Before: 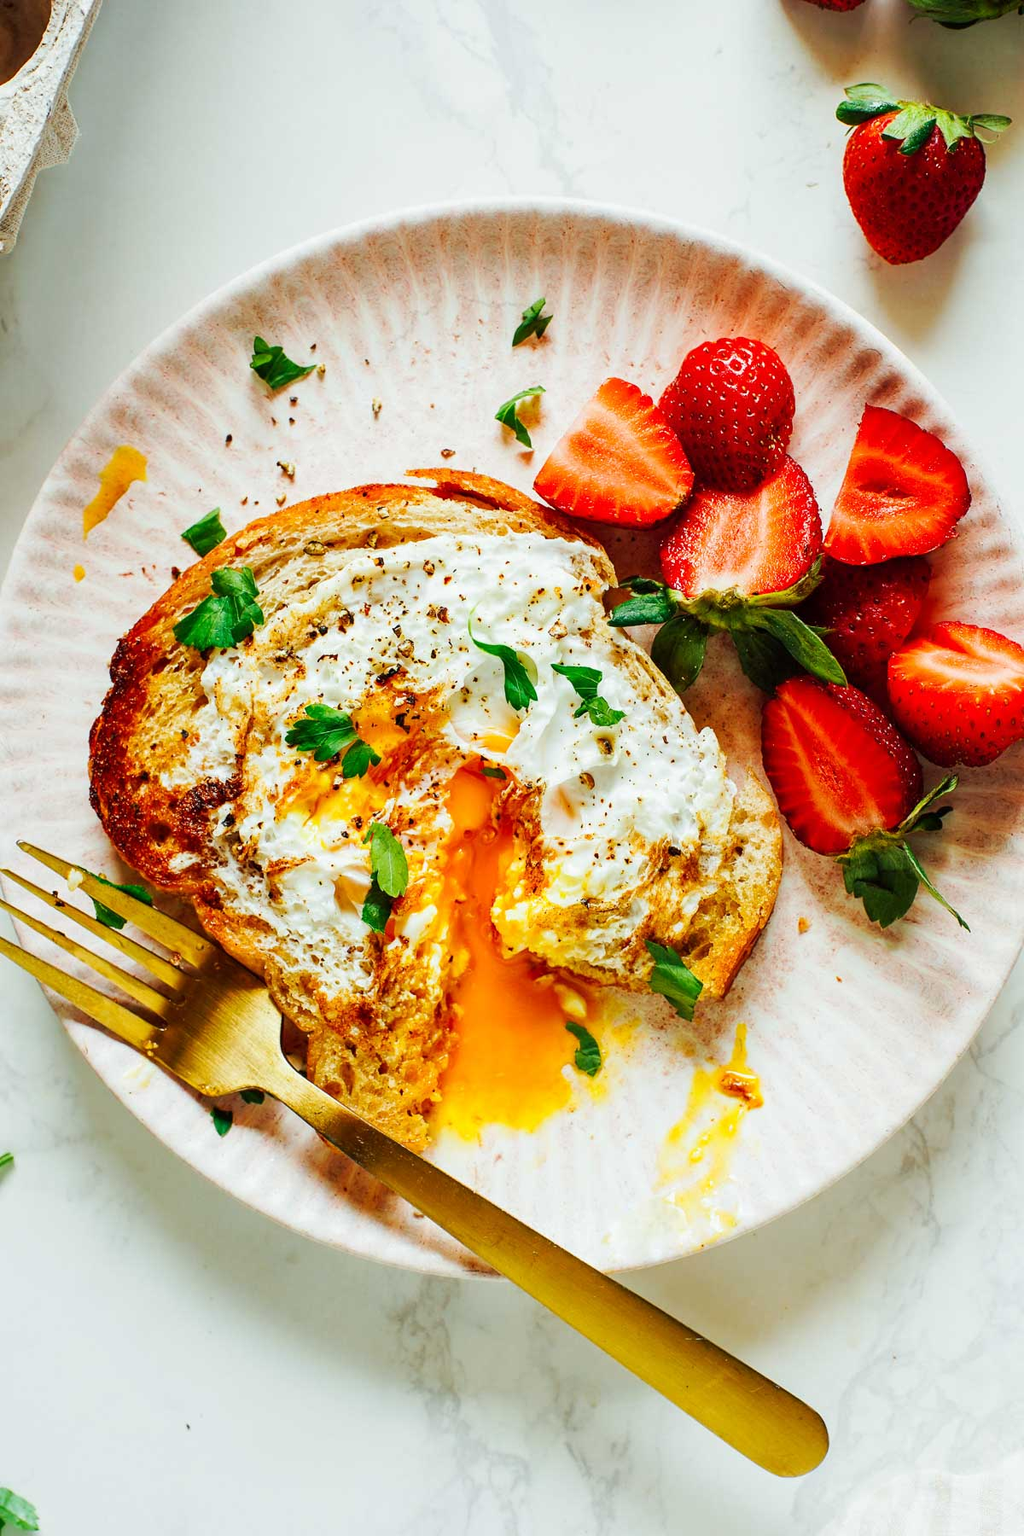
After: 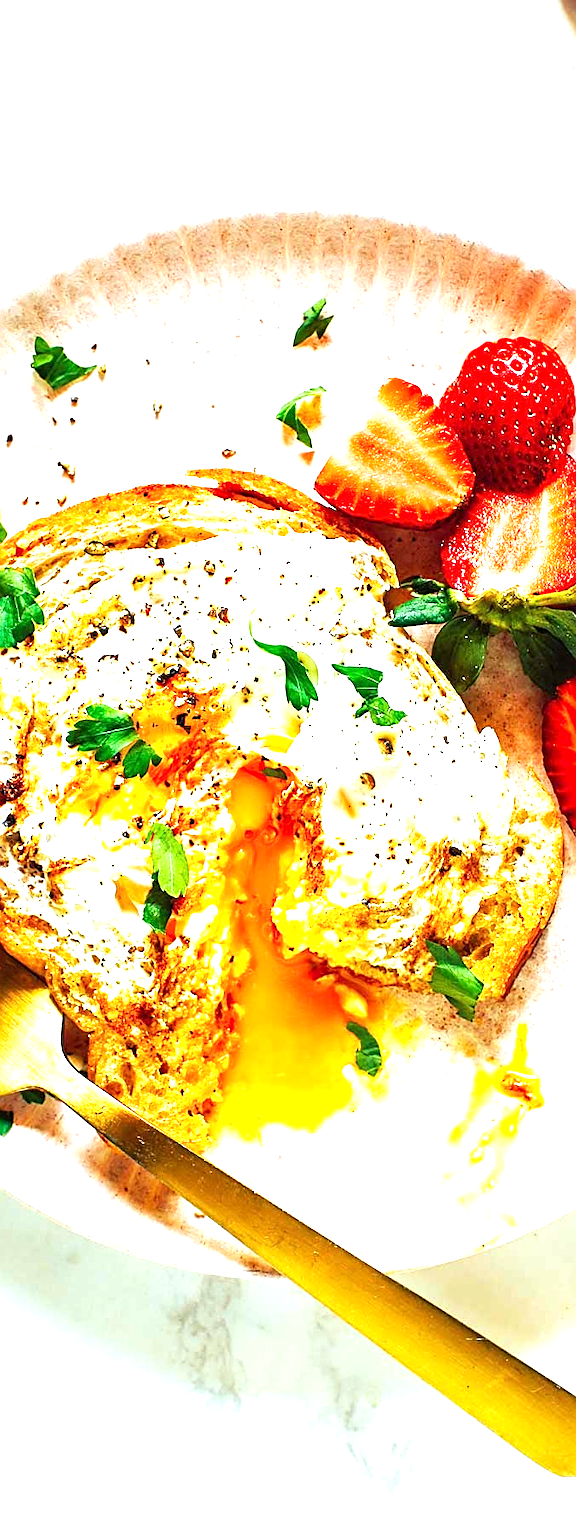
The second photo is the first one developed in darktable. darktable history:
levels: levels [0, 0.476, 0.951]
white balance: red 0.967, blue 1.049
sharpen: on, module defaults
exposure: black level correction 0, exposure 1 EV, compensate highlight preservation false
crop: left 21.496%, right 22.254%
